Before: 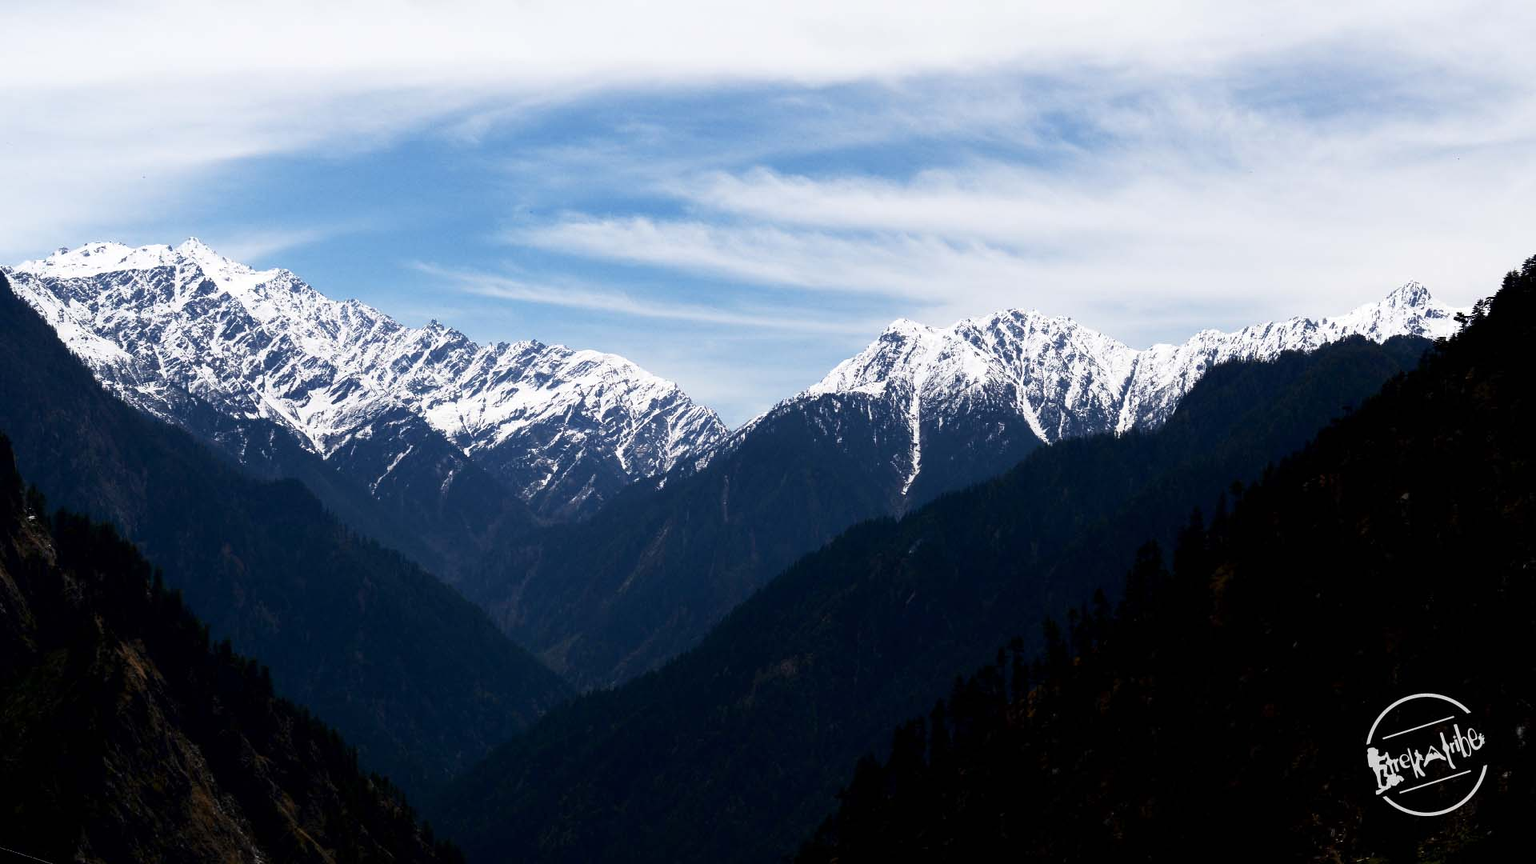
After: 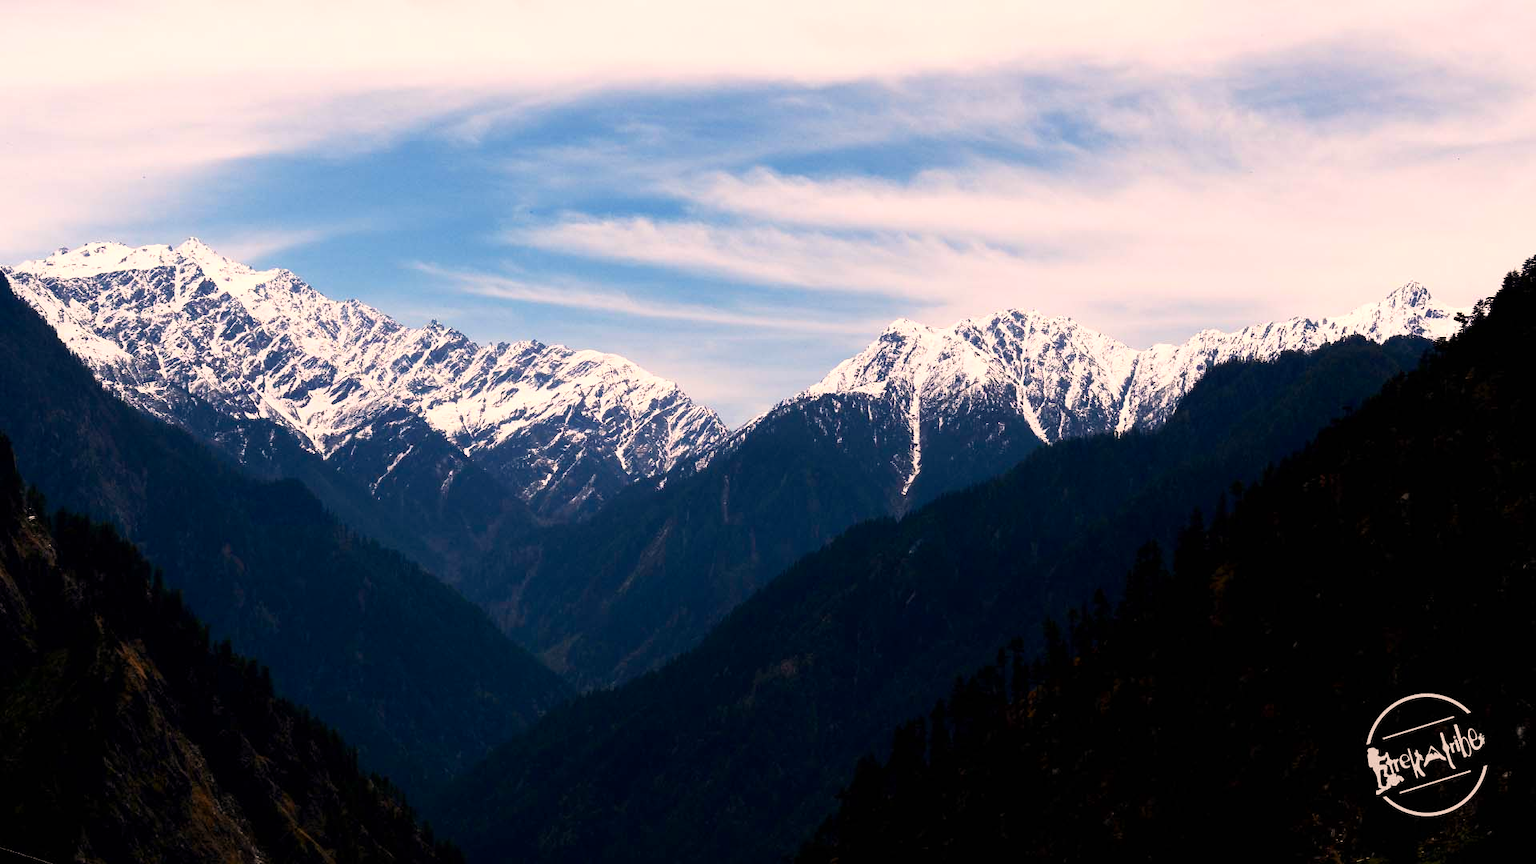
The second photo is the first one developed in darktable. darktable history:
color balance rgb: perceptual saturation grading › global saturation 20%, global vibrance 20%
white balance: red 1.127, blue 0.943
